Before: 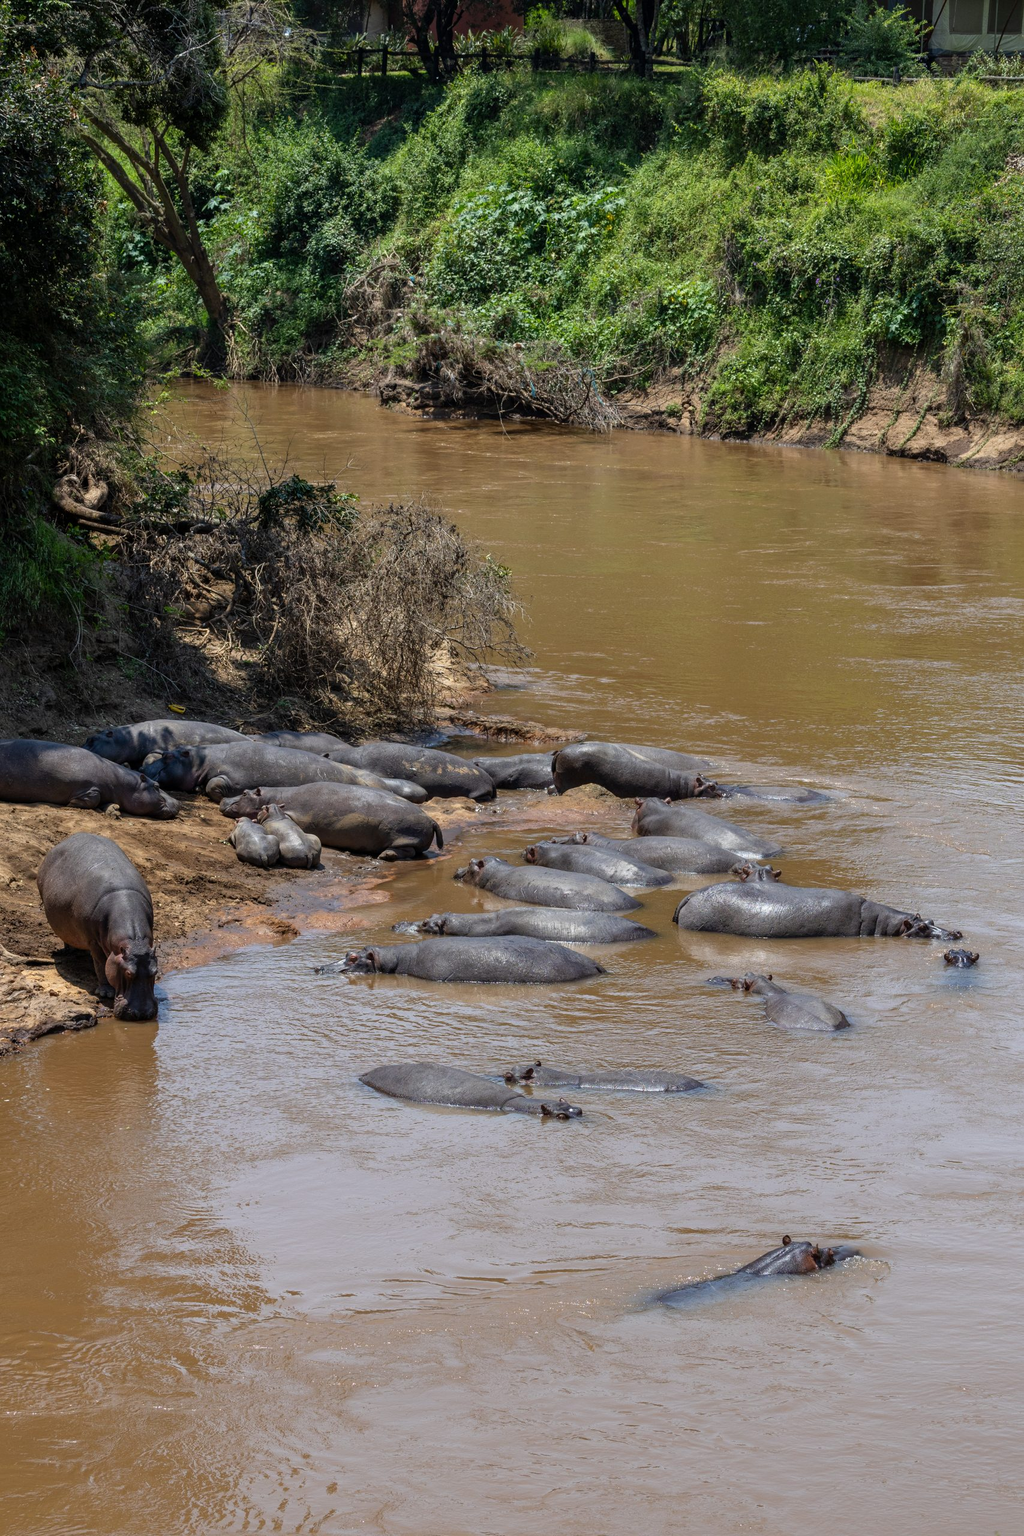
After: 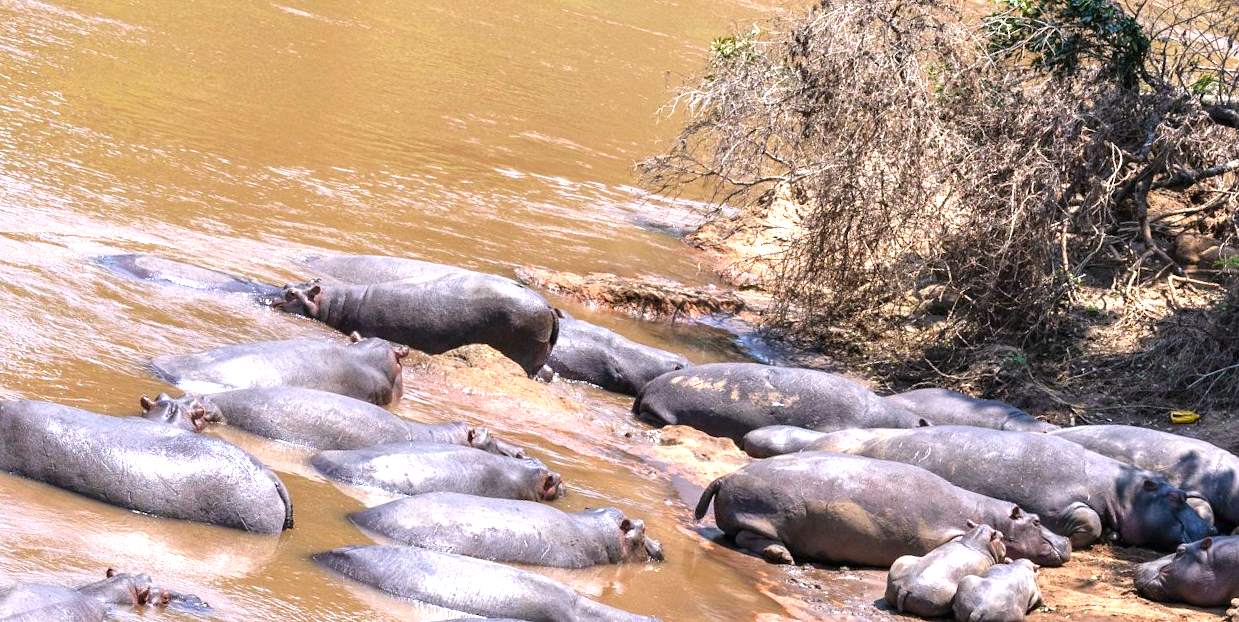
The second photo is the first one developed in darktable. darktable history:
white balance: red 1.05, blue 1.072
crop and rotate: angle 16.12°, top 30.835%, bottom 35.653%
exposure: black level correction 0, exposure 1.45 EV, compensate exposure bias true, compensate highlight preservation false
tone equalizer: on, module defaults
